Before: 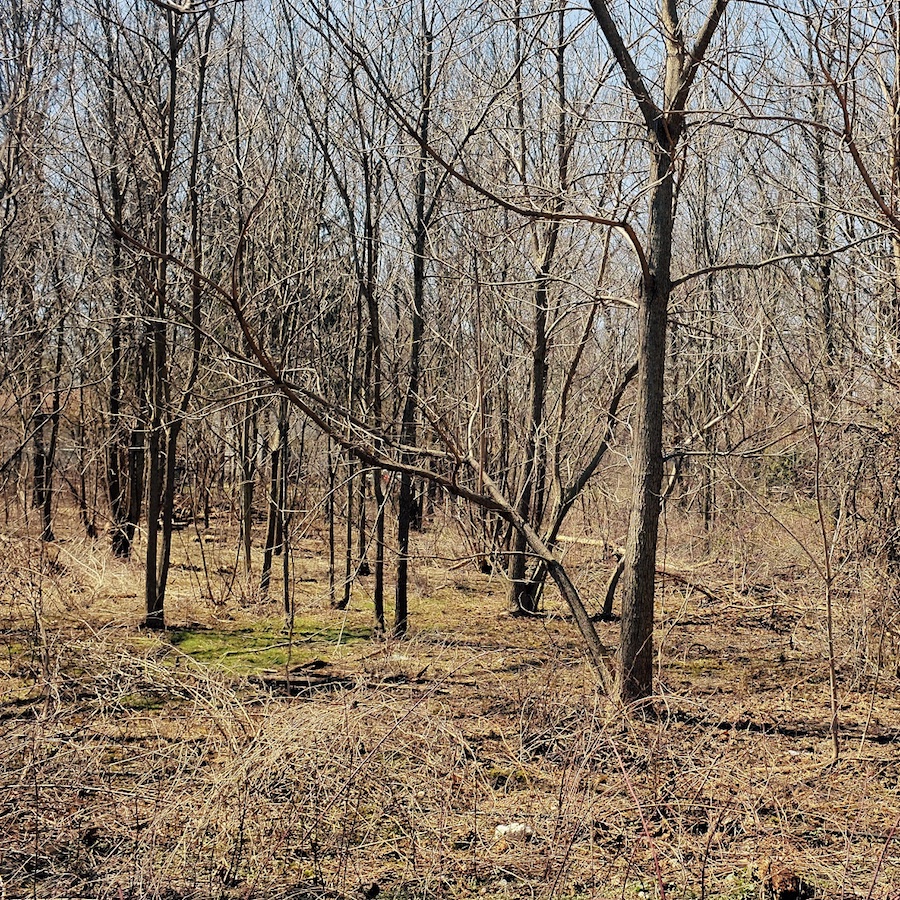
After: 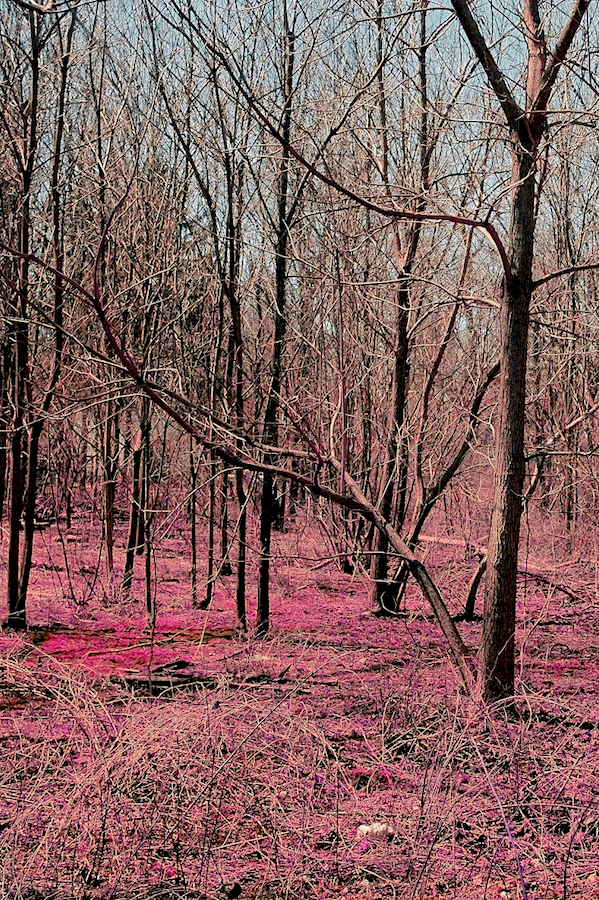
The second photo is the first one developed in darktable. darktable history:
exposure: black level correction 0.01, exposure 0.014 EV, compensate highlight preservation false
color zones: curves: ch0 [(0.826, 0.353)]; ch1 [(0.242, 0.647) (0.889, 0.342)]; ch2 [(0.246, 0.089) (0.969, 0.068)]
crop: left 15.419%, right 17.914%
